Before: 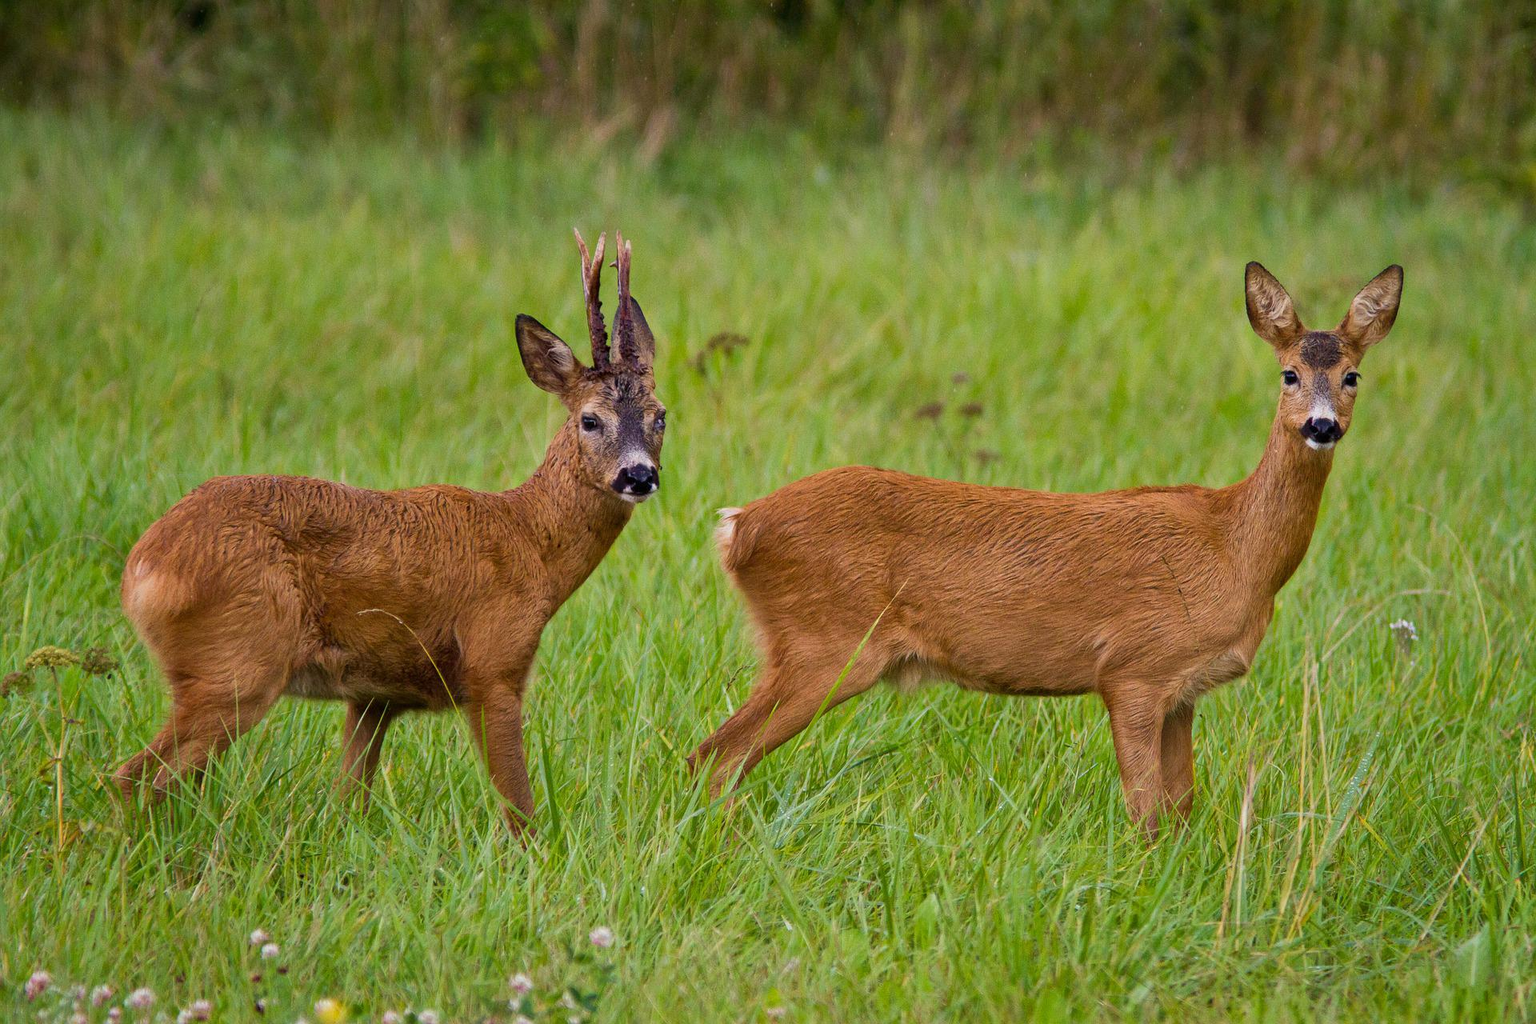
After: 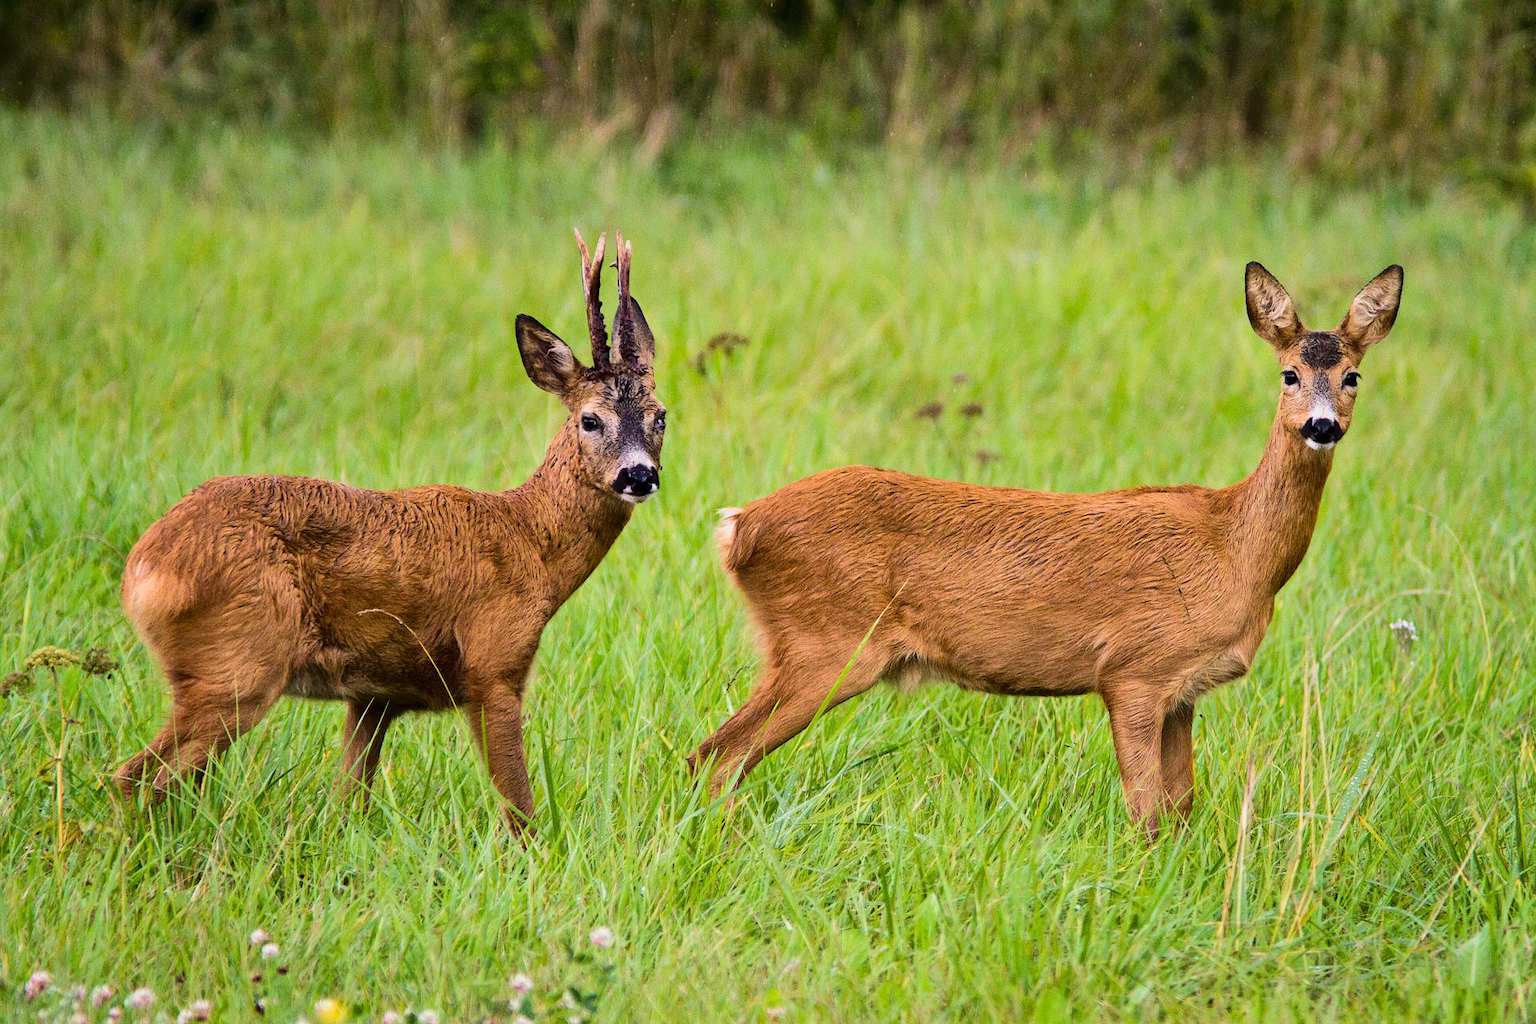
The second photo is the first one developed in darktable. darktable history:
base curve: curves: ch0 [(0, 0) (0.036, 0.025) (0.121, 0.166) (0.206, 0.329) (0.605, 0.79) (1, 1)], exposure shift 0.01
